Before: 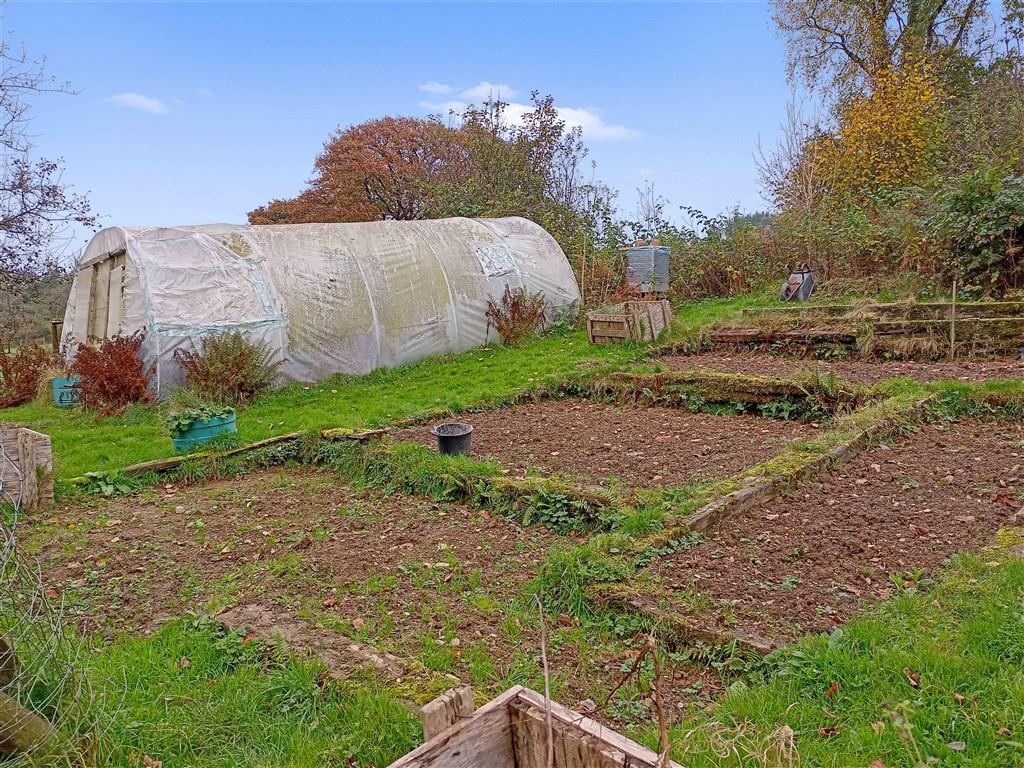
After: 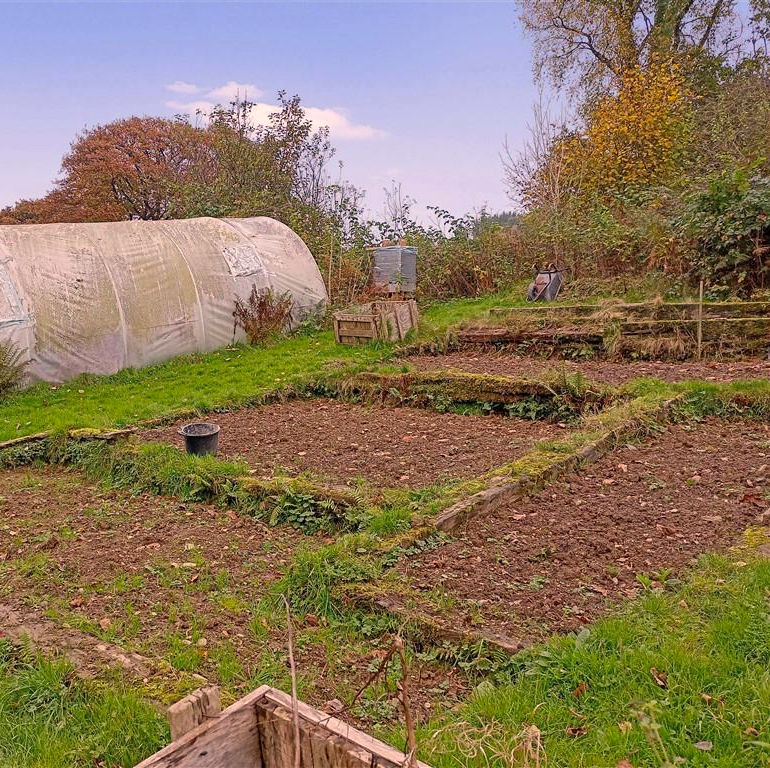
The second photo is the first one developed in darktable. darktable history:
crop and rotate: left 24.739%
contrast brightness saturation: saturation -0.04
color correction: highlights a* 11.99, highlights b* 11.55
